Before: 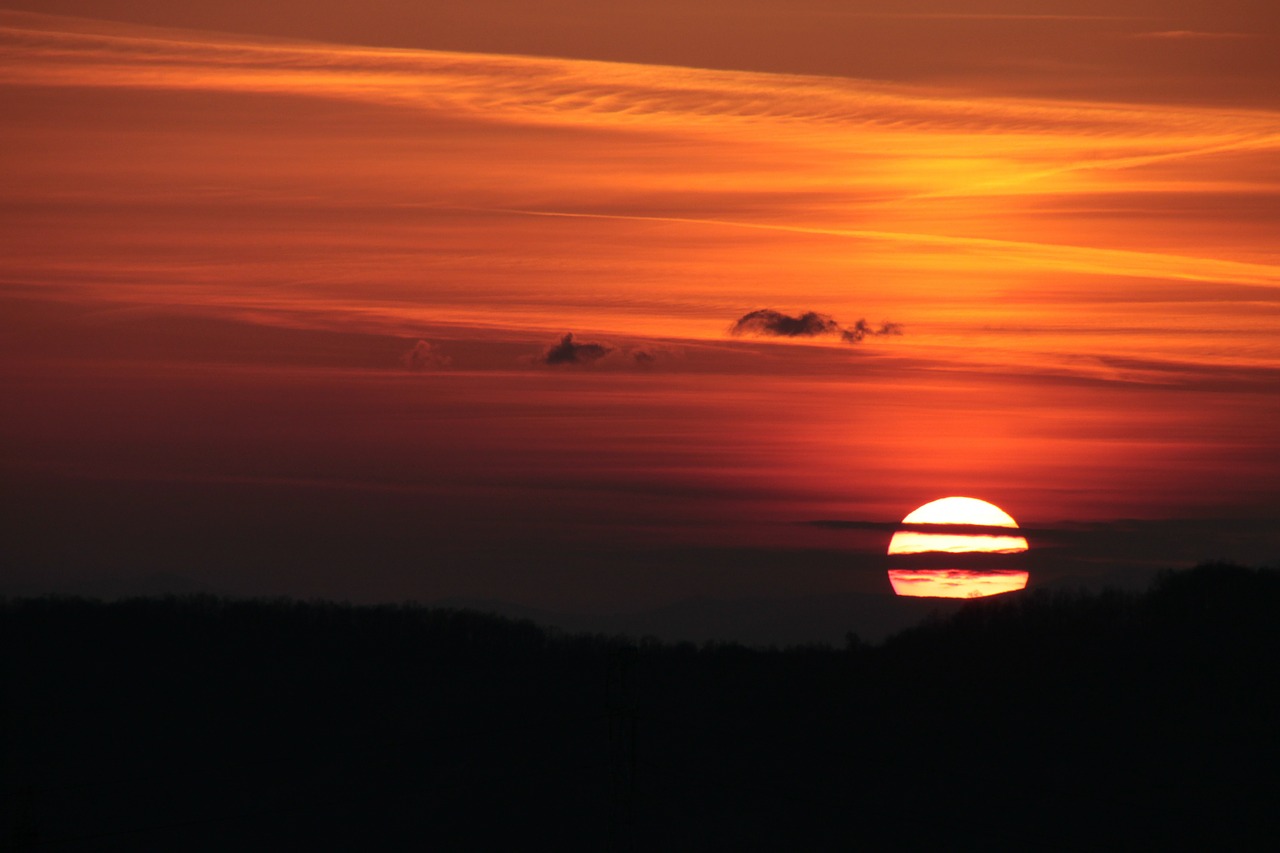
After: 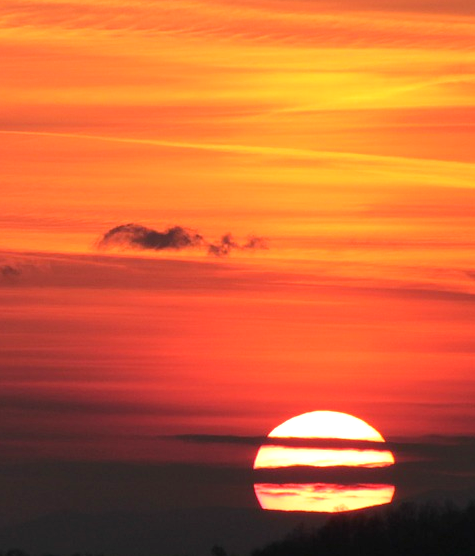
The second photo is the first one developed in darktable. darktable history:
crop and rotate: left 49.586%, top 10.096%, right 13.255%, bottom 24.66%
tone equalizer: -8 EV 1.02 EV, -7 EV 0.984 EV, -6 EV 1.03 EV, -5 EV 0.999 EV, -4 EV 1.01 EV, -3 EV 0.743 EV, -2 EV 0.528 EV, -1 EV 0.232 EV, edges refinement/feathering 500, mask exposure compensation -1.57 EV, preserve details no
